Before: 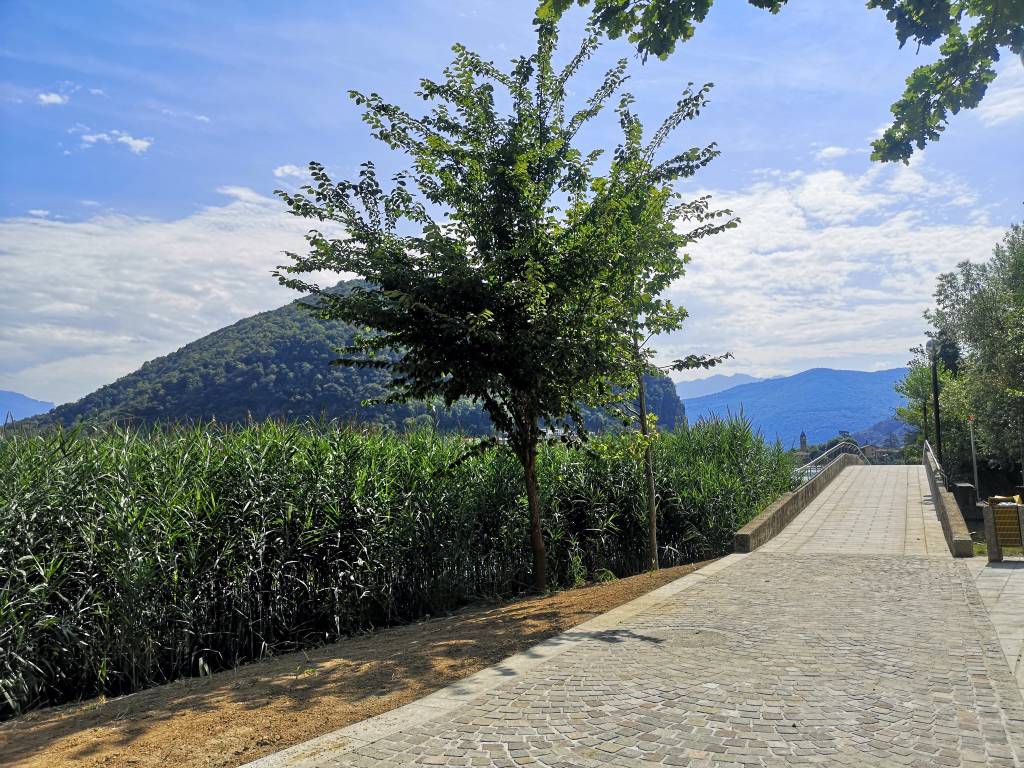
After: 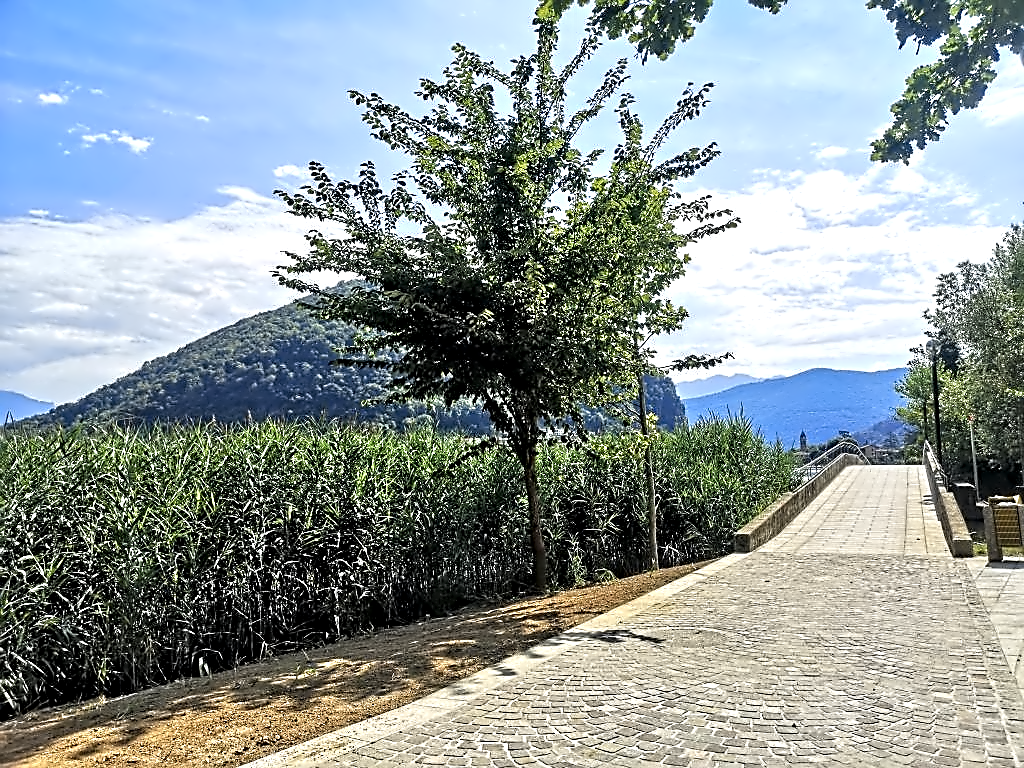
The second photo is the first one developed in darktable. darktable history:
exposure: black level correction 0, exposure 0.5 EV, compensate exposure bias true, compensate highlight preservation false
contrast equalizer: octaves 7, y [[0.5, 0.542, 0.583, 0.625, 0.667, 0.708], [0.5 ×6], [0.5 ×6], [0, 0.033, 0.067, 0.1, 0.133, 0.167], [0, 0.05, 0.1, 0.15, 0.2, 0.25]]
sharpen: on, module defaults
